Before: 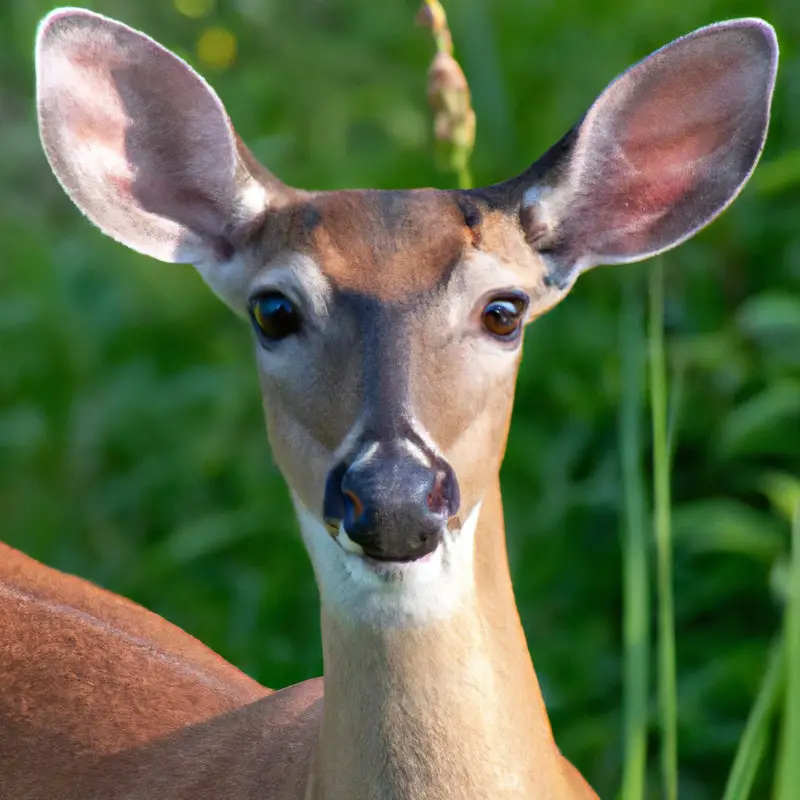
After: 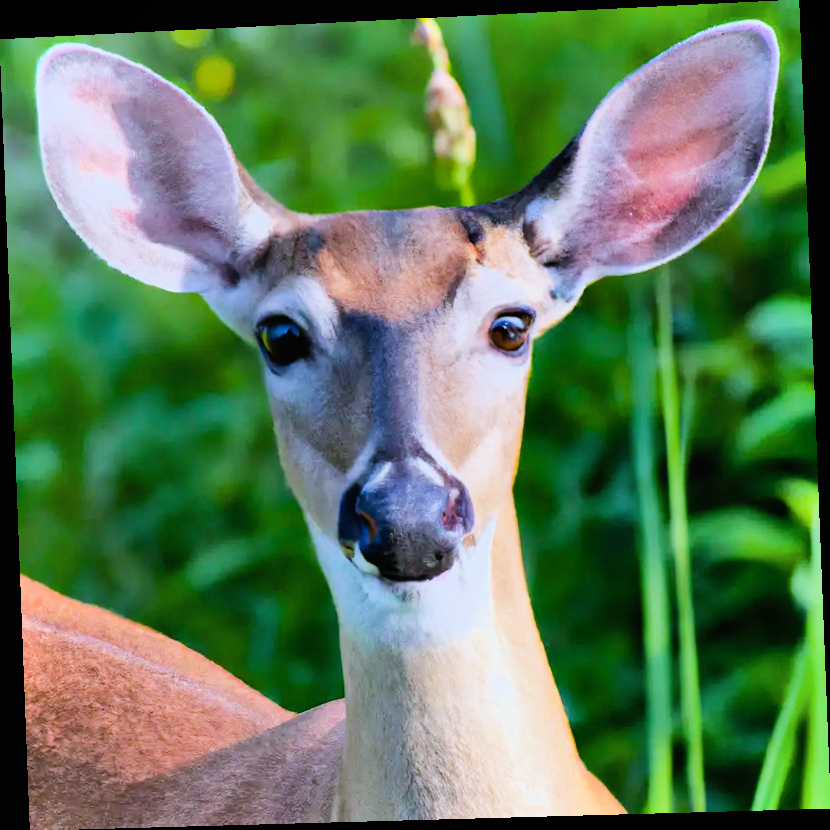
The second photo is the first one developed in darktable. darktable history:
rotate and perspective: rotation -2.22°, lens shift (horizontal) -0.022, automatic cropping off
white balance: red 0.948, green 1.02, blue 1.176
shadows and highlights: low approximation 0.01, soften with gaussian
tone equalizer: -8 EV -0.75 EV, -7 EV -0.7 EV, -6 EV -0.6 EV, -5 EV -0.4 EV, -3 EV 0.4 EV, -2 EV 0.6 EV, -1 EV 0.7 EV, +0 EV 0.75 EV, edges refinement/feathering 500, mask exposure compensation -1.57 EV, preserve details no
exposure: black level correction 0.001, exposure 0.5 EV, compensate exposure bias true, compensate highlight preservation false
filmic rgb: black relative exposure -7.65 EV, white relative exposure 4.56 EV, hardness 3.61, contrast 1.05
local contrast: mode bilateral grid, contrast 100, coarseness 100, detail 91%, midtone range 0.2
color balance rgb: perceptual saturation grading › global saturation 20%, global vibrance 20%
